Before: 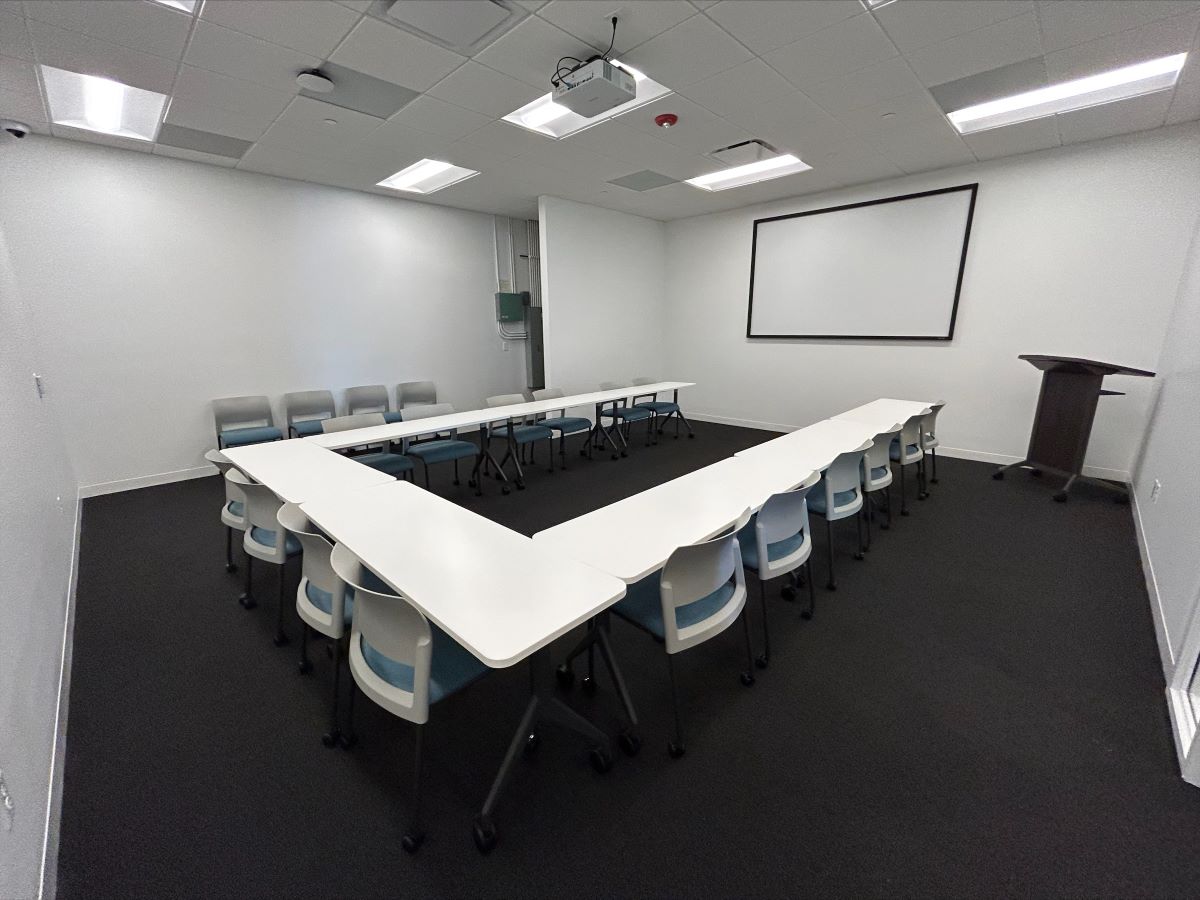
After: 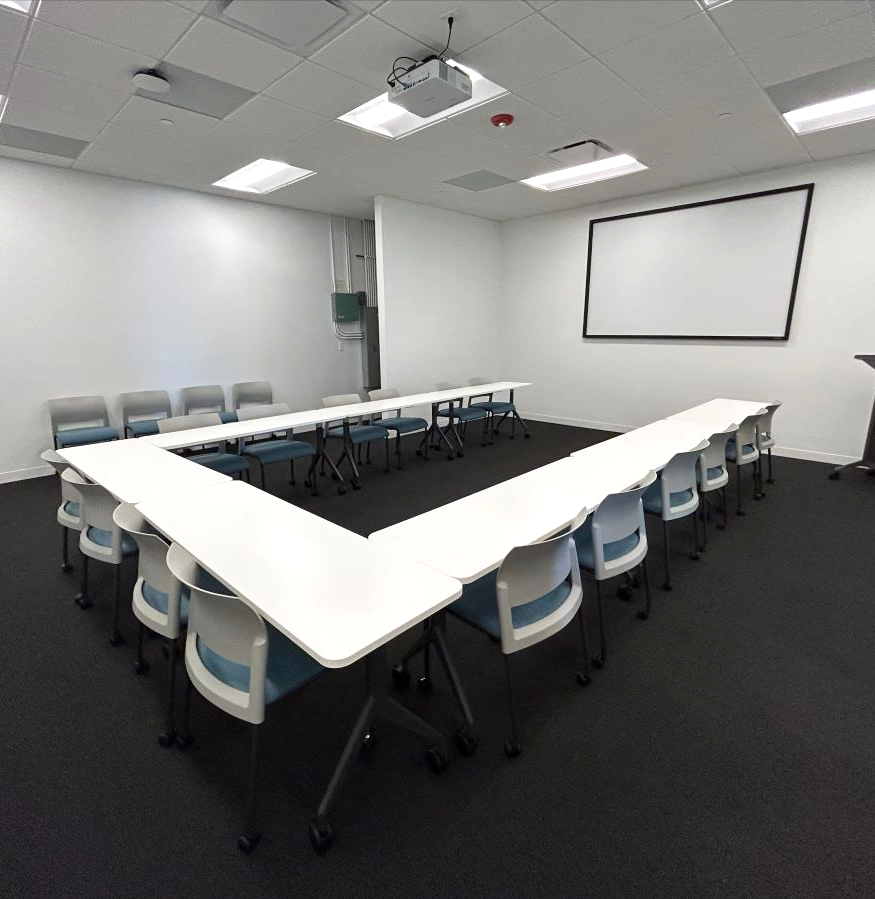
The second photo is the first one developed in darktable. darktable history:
crop: left 13.715%, top 0%, right 13.333%
exposure: exposure 0.218 EV, compensate highlight preservation false
